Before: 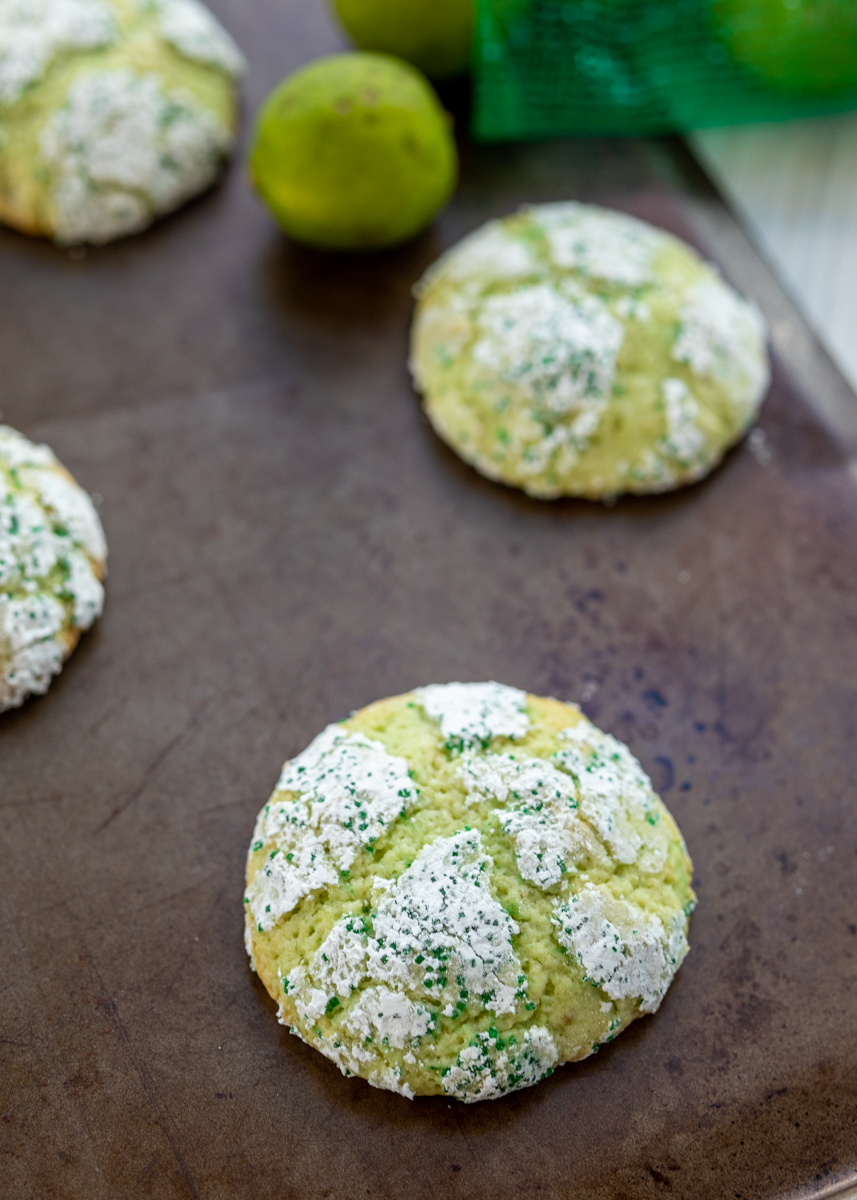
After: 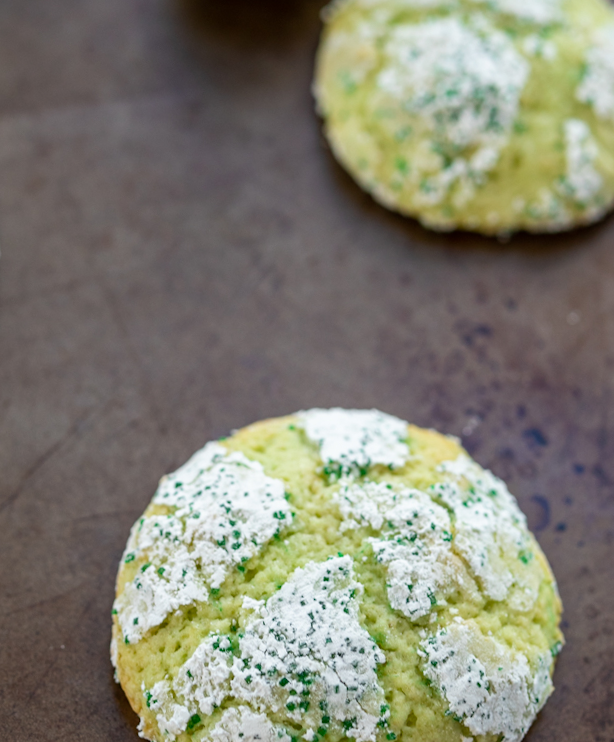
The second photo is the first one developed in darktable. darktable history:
tone equalizer: smoothing diameter 2.08%, edges refinement/feathering 16.34, mask exposure compensation -1.57 EV, filter diffusion 5
crop and rotate: angle -3.81°, left 9.755%, top 20.637%, right 12.042%, bottom 11.856%
